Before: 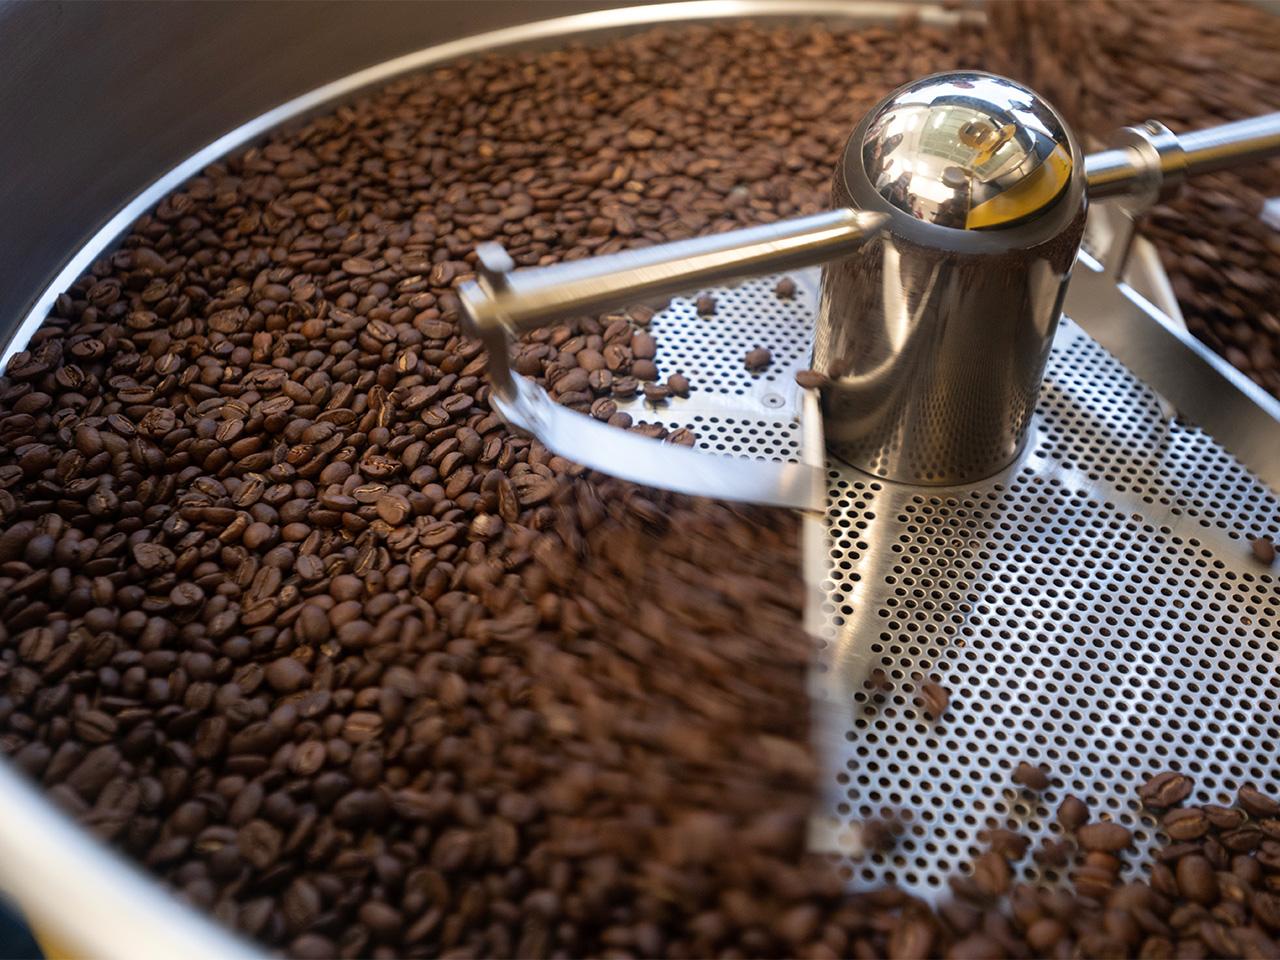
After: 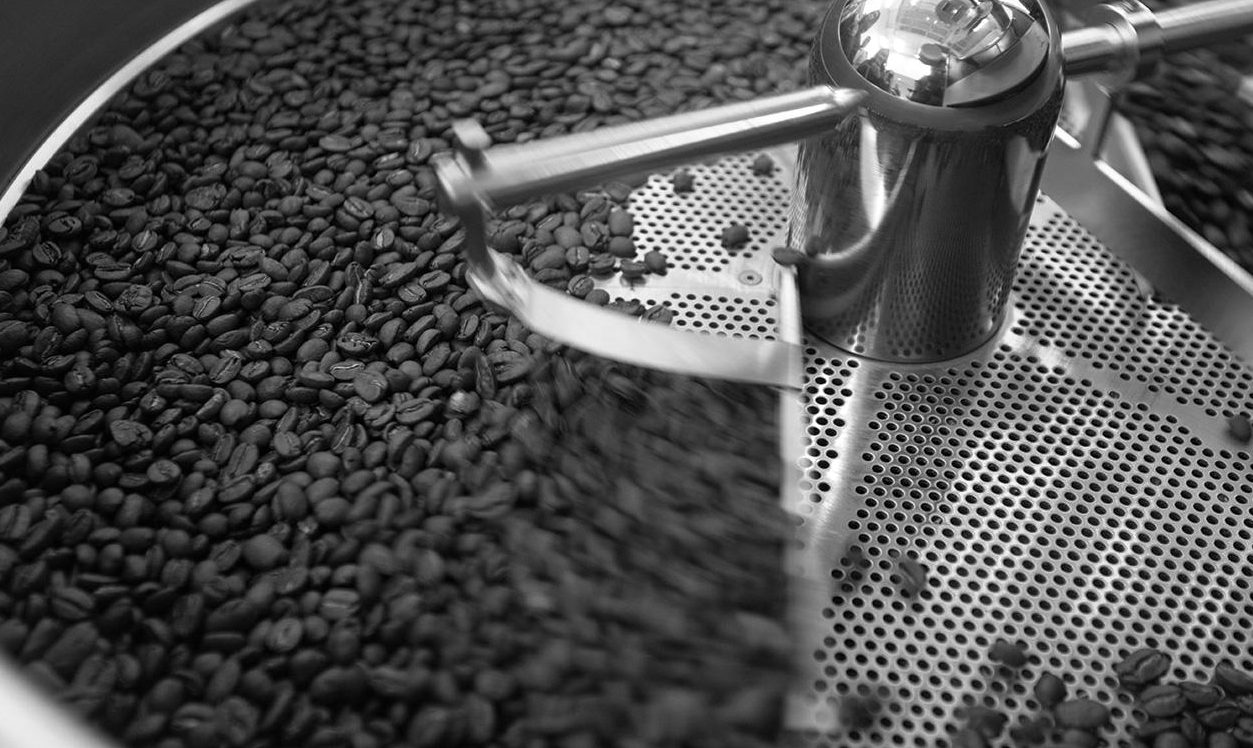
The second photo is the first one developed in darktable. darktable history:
exposure: black level correction -0.001, exposure 0.08 EV, compensate highlight preservation false
crop and rotate: left 1.814%, top 12.818%, right 0.25%, bottom 9.225%
contrast equalizer: octaves 7, y [[0.5, 0.502, 0.506, 0.511, 0.52, 0.537], [0.5 ×6], [0.505, 0.509, 0.518, 0.534, 0.553, 0.561], [0 ×6], [0 ×6]]
monochrome: a 0, b 0, size 0.5, highlights 0.57
tone curve: curves: ch1 [(0, 0) (0.108, 0.197) (0.5, 0.5) (0.681, 0.885) (1, 1)]; ch2 [(0, 0) (0.28, 0.151) (1, 1)], color space Lab, independent channels
